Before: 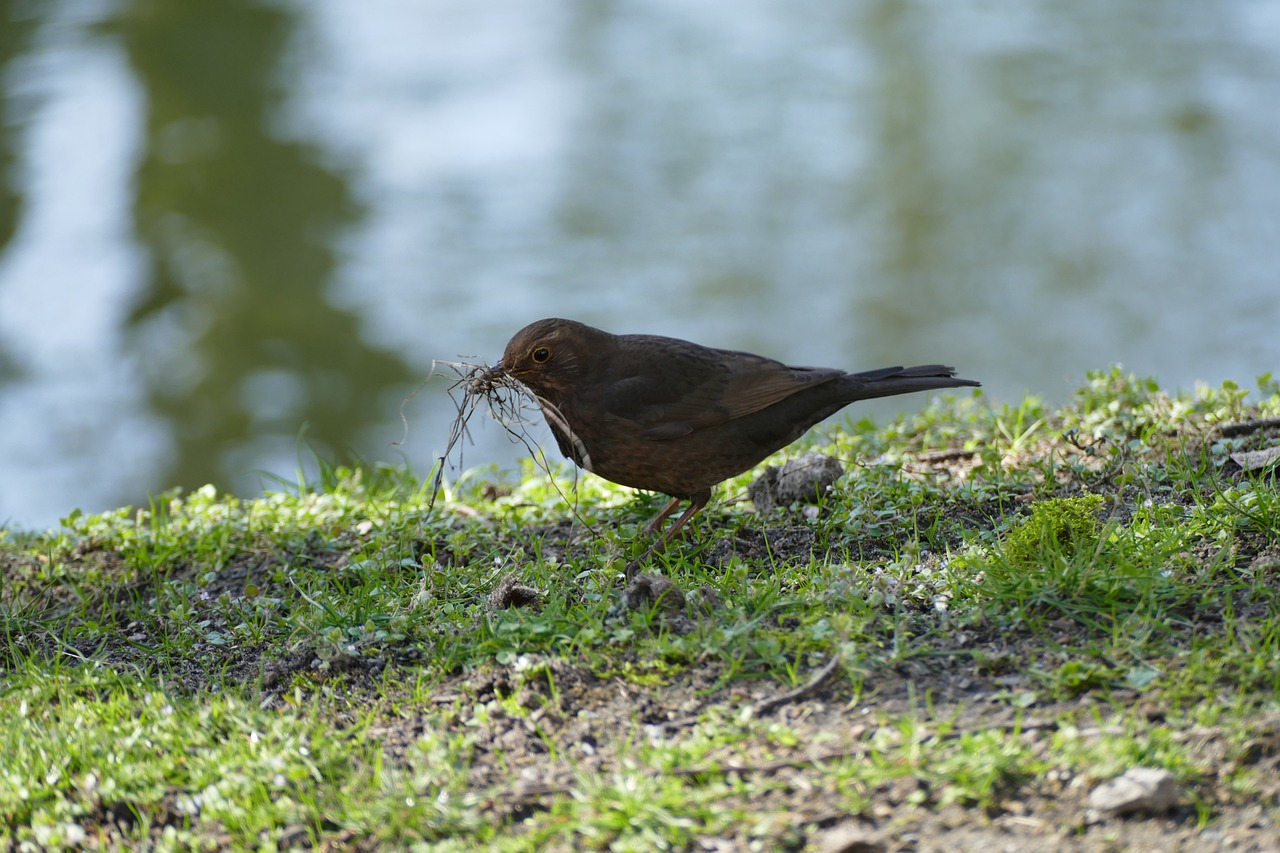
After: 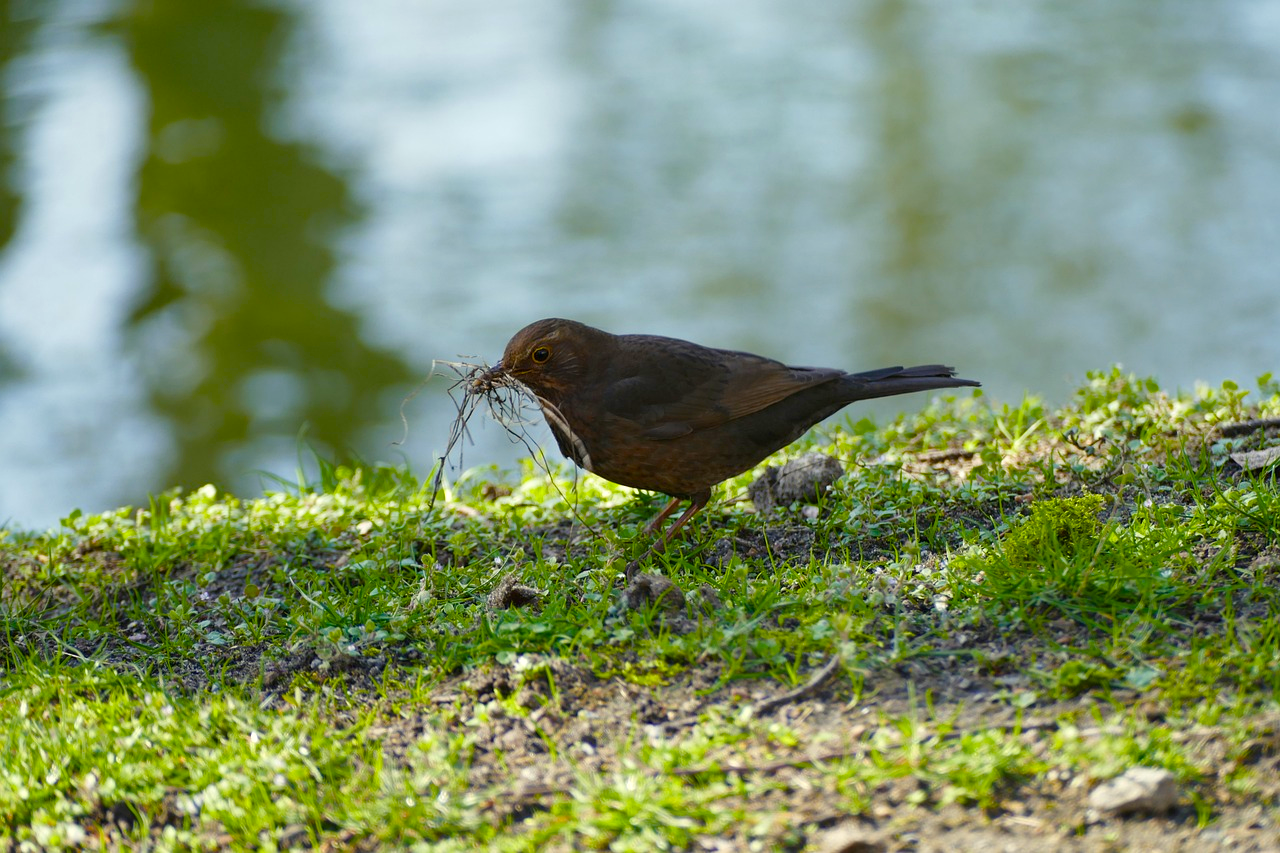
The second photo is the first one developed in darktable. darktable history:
color balance rgb: highlights gain › luminance 6.24%, highlights gain › chroma 2.587%, highlights gain › hue 88.83°, linear chroma grading › global chroma 0.634%, perceptual saturation grading › global saturation 39.158%, perceptual saturation grading › highlights -24.765%, perceptual saturation grading › mid-tones 34.937%, perceptual saturation grading › shadows 35.051%
